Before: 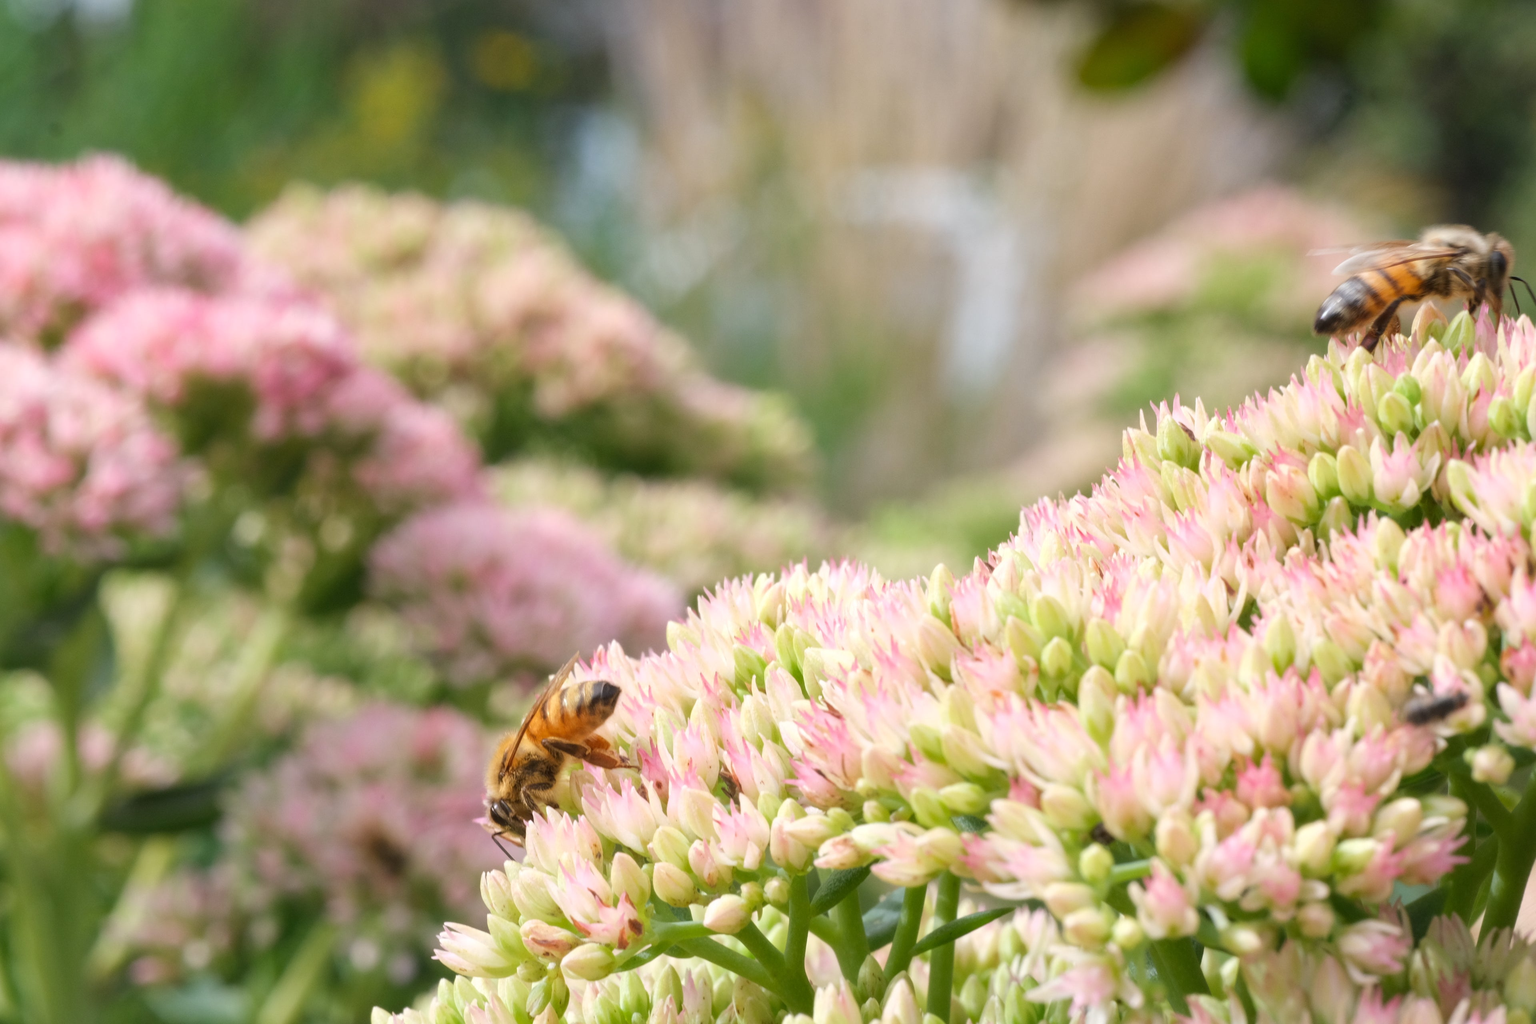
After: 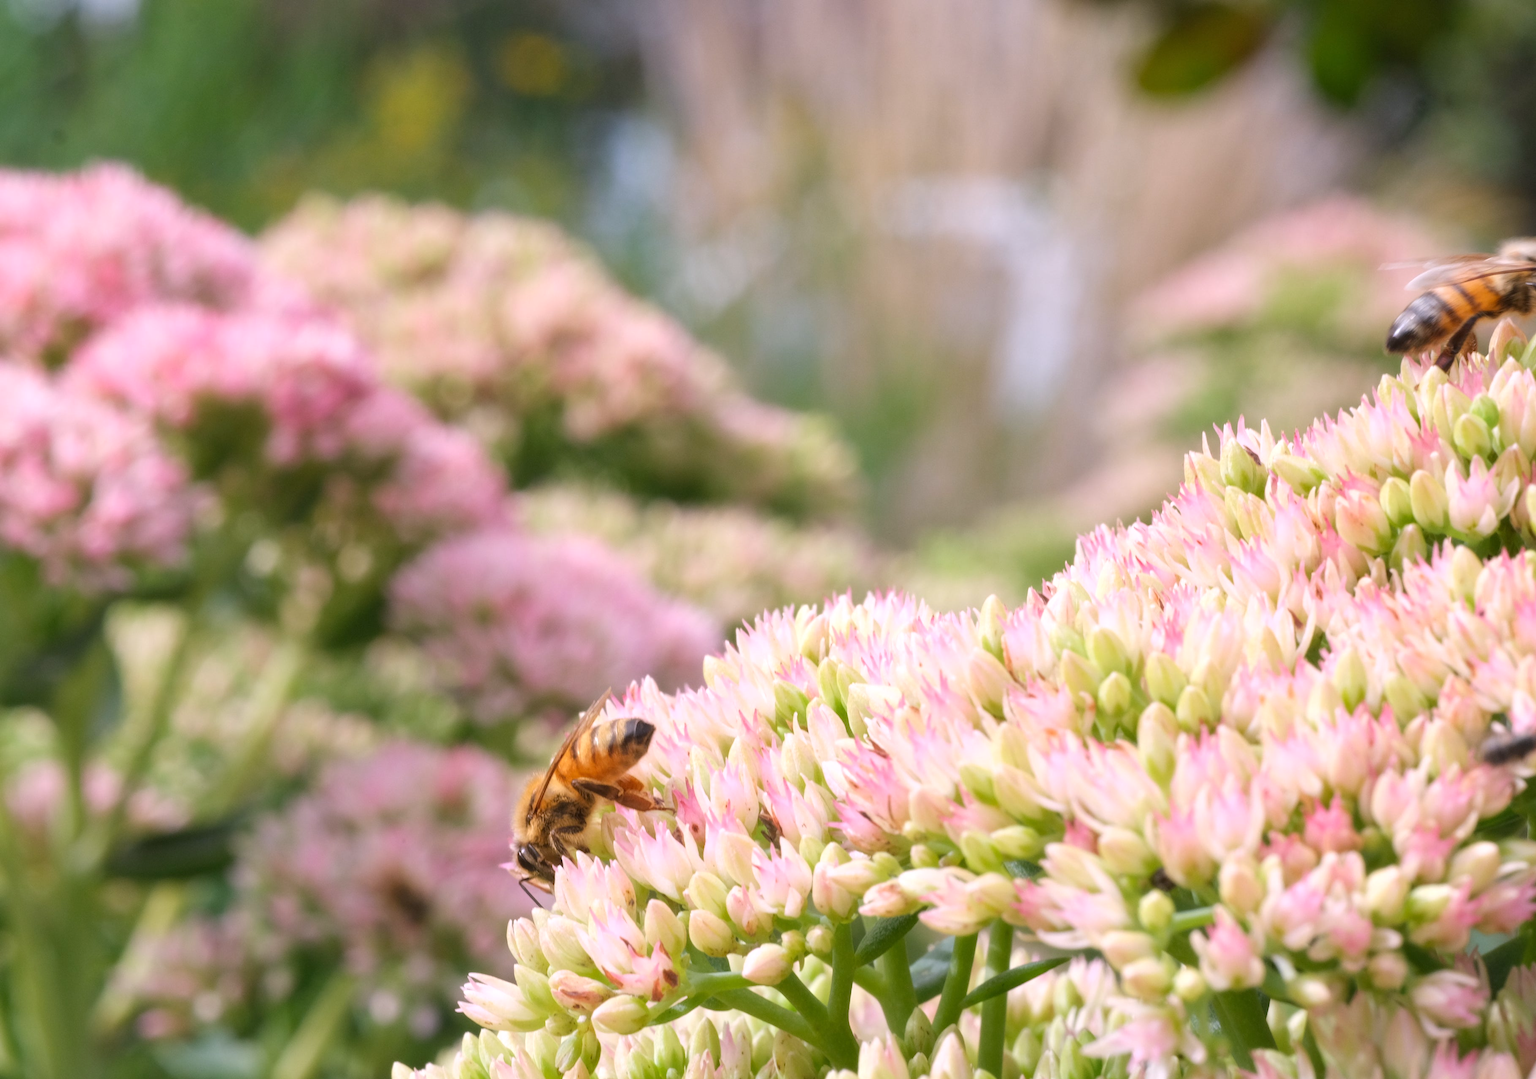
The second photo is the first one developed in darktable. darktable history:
white balance: red 1.05, blue 1.072
crop and rotate: right 5.167%
